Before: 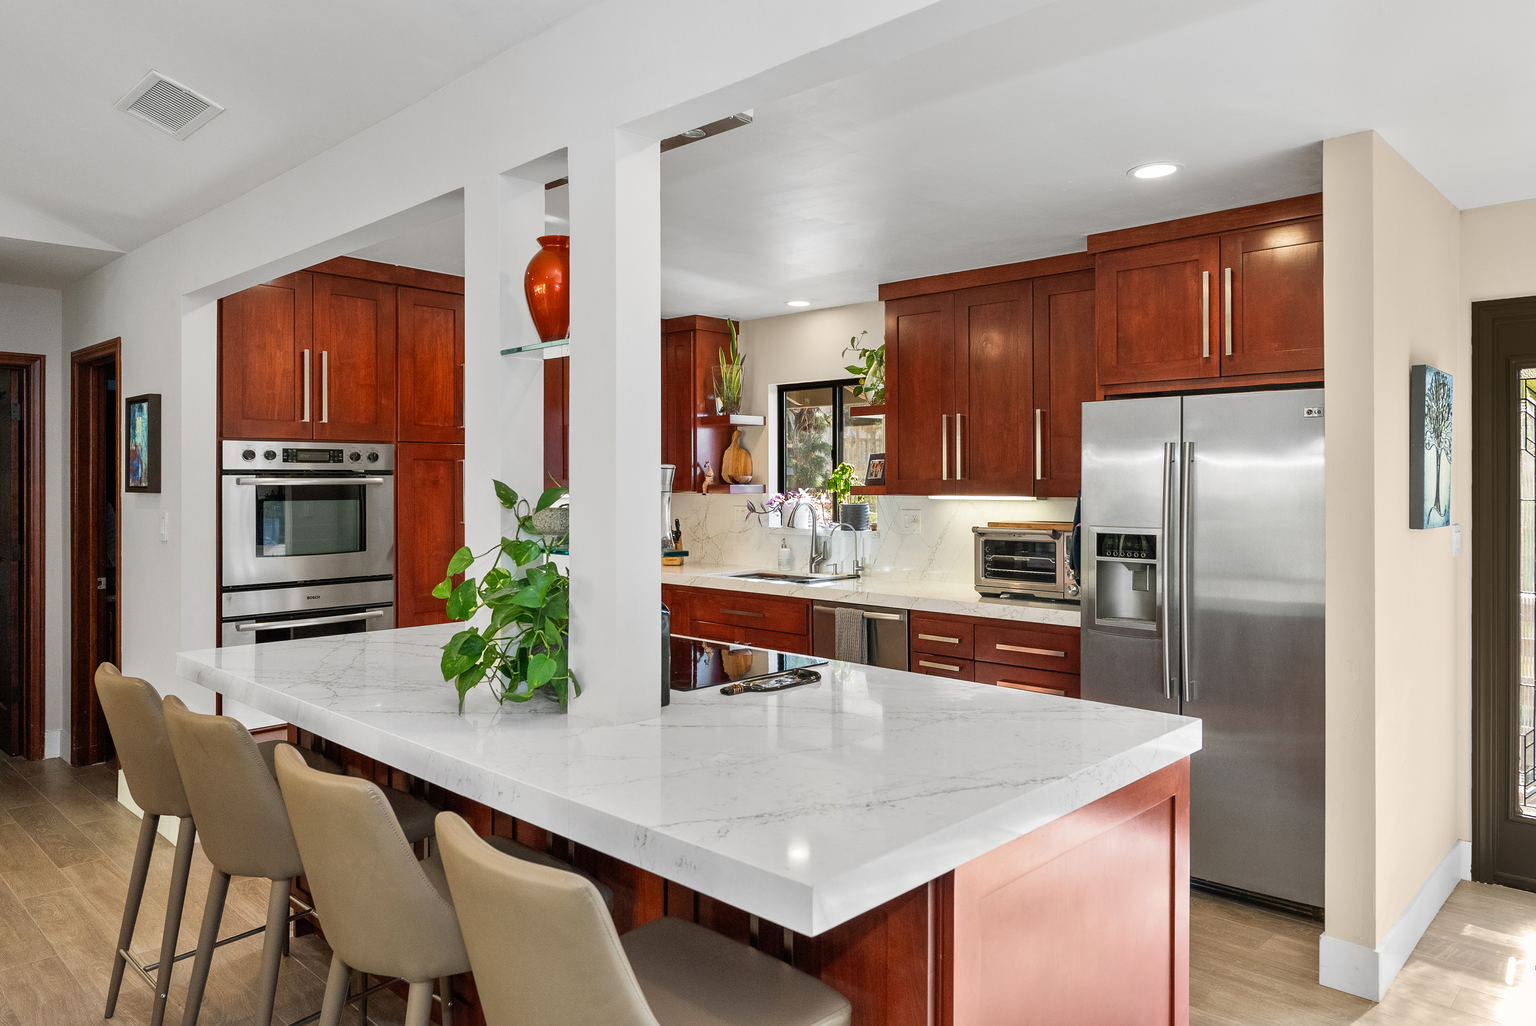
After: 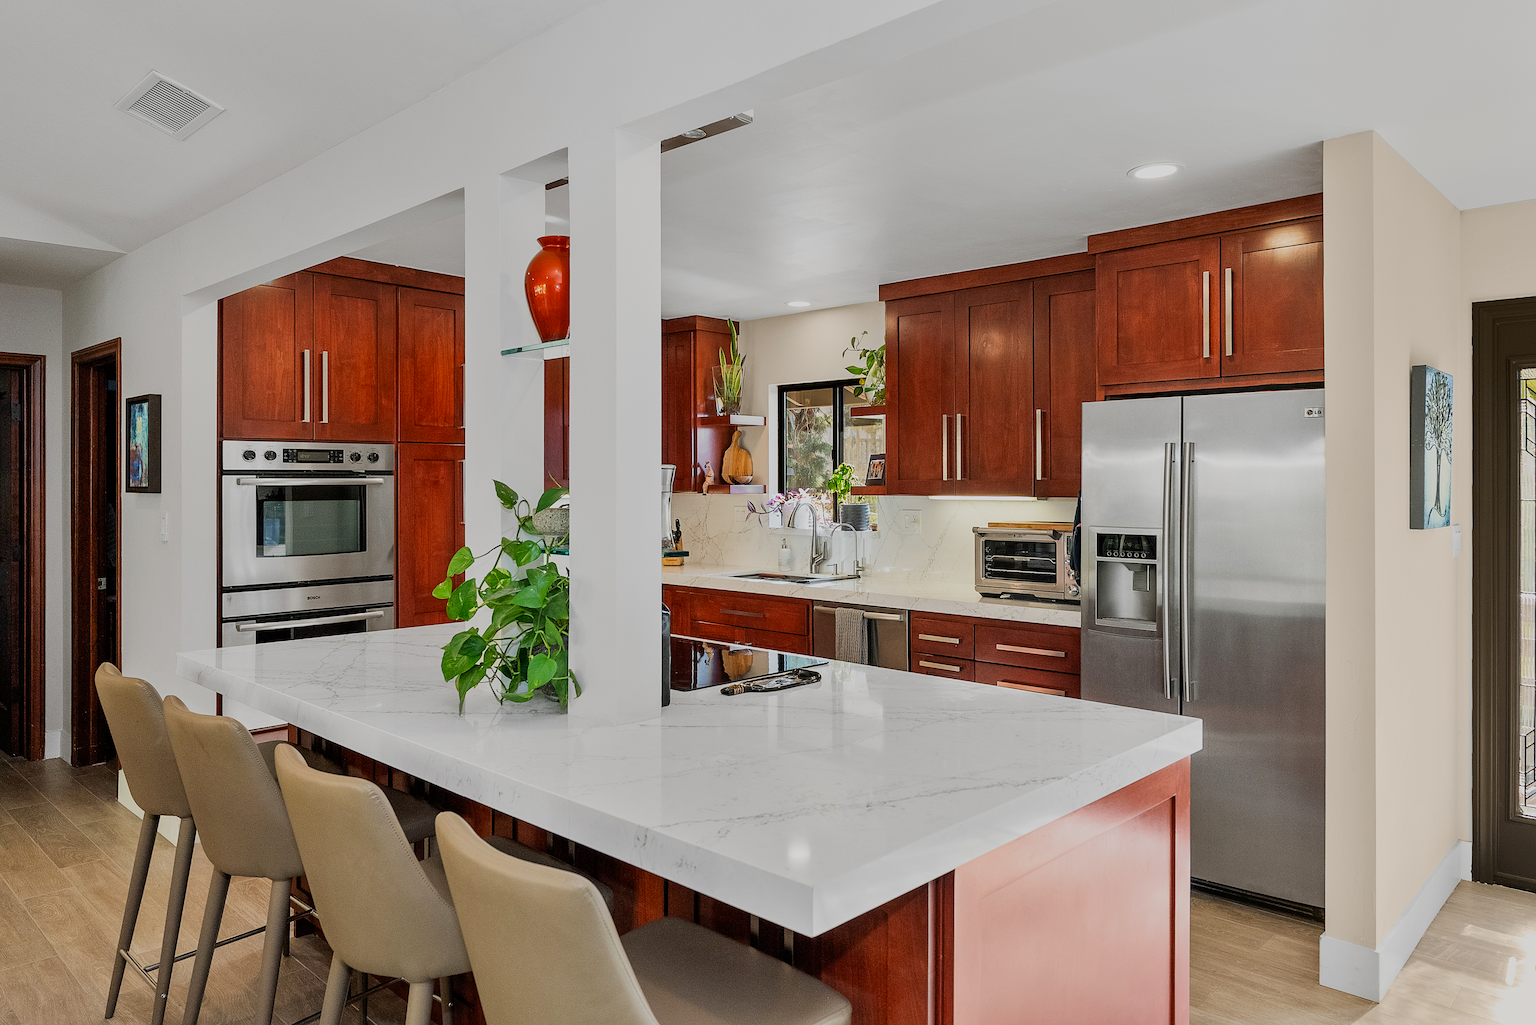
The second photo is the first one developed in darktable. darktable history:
sharpen: on, module defaults
filmic rgb: black relative exposure -7.65 EV, white relative exposure 4.56 EV, hardness 3.61, contrast in shadows safe
contrast brightness saturation: saturation 0.095
